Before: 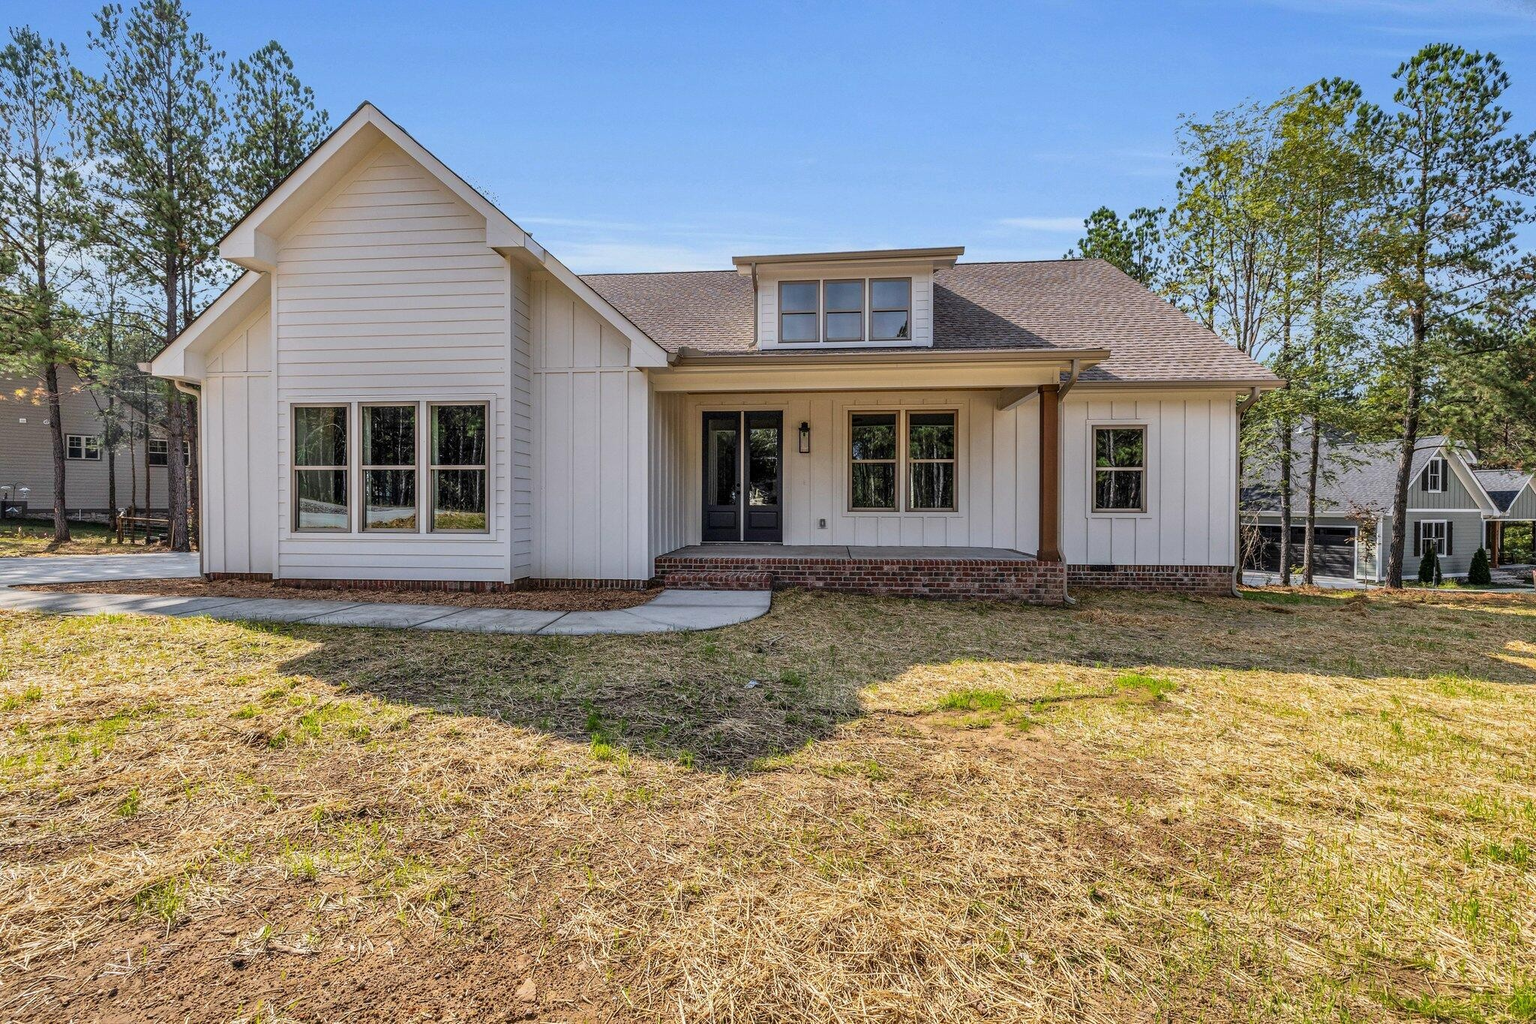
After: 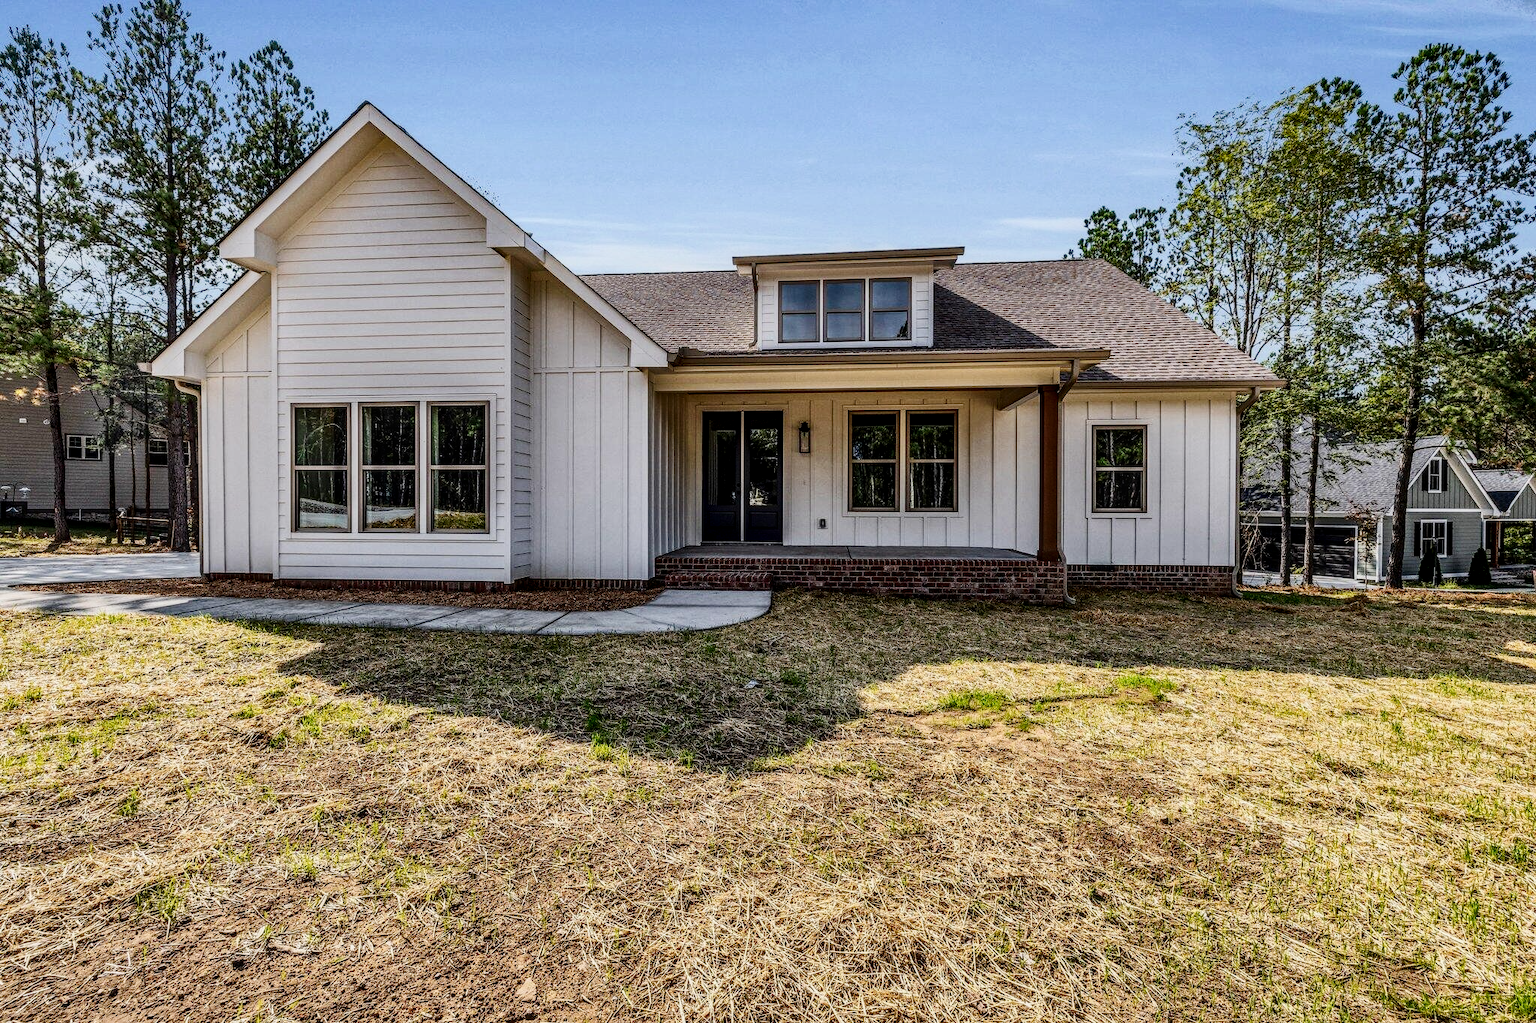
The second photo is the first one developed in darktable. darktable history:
local contrast: on, module defaults
exposure: exposure -0.56 EV, compensate highlight preservation false
contrast brightness saturation: contrast 0.287
tone curve: curves: ch0 [(0, 0) (0.004, 0.001) (0.133, 0.112) (0.325, 0.362) (0.832, 0.893) (1, 1)], preserve colors none
